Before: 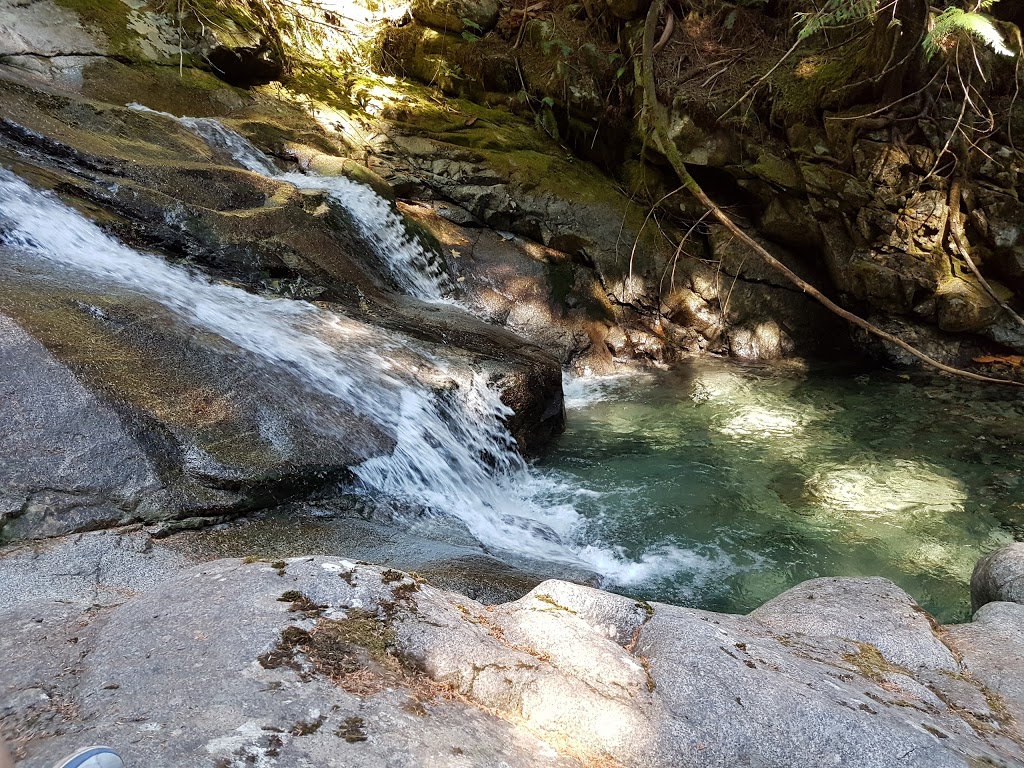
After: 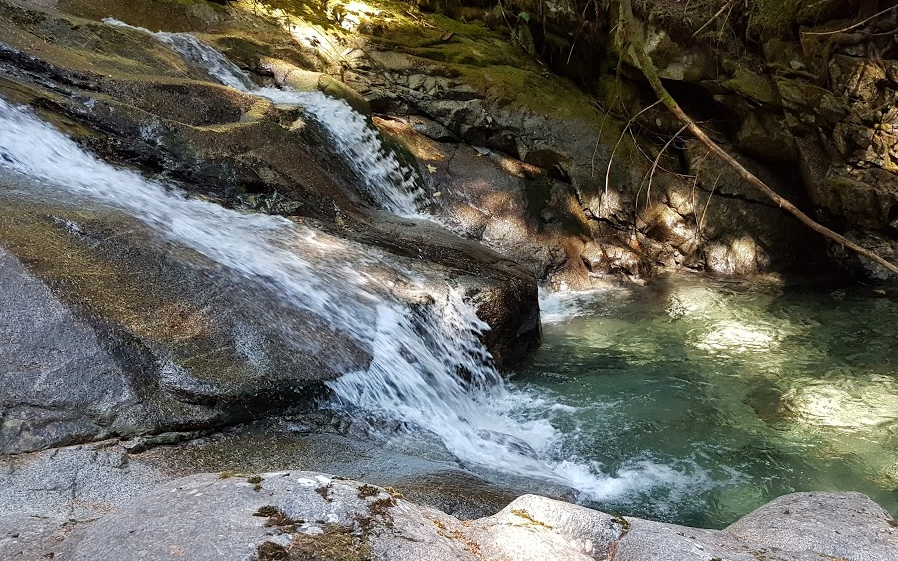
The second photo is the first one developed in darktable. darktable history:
crop and rotate: left 2.412%, top 11.08%, right 9.802%, bottom 15.847%
